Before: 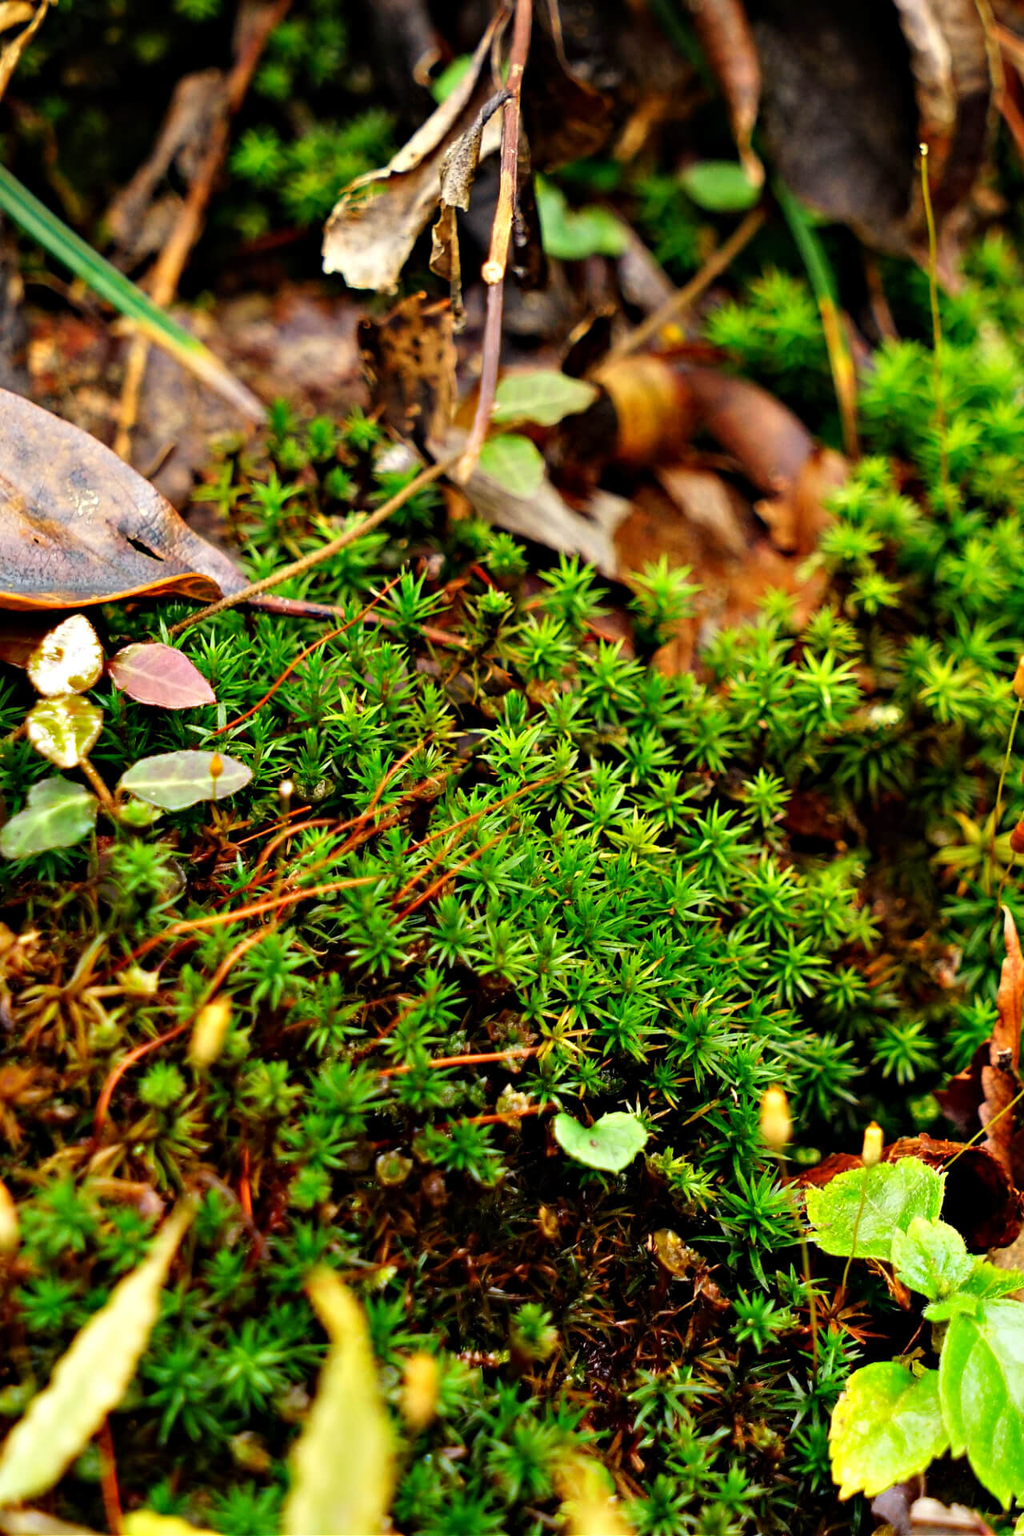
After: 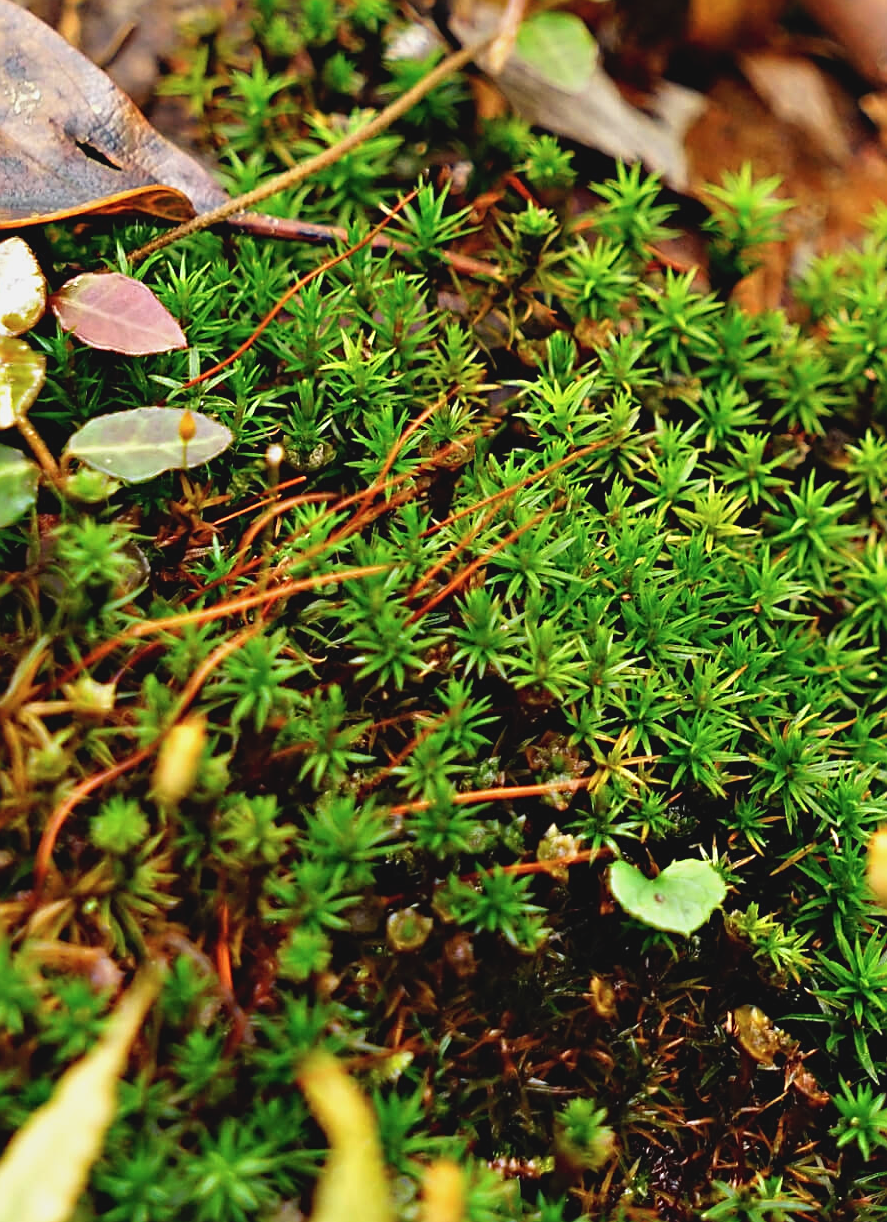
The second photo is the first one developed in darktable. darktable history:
contrast brightness saturation: contrast -0.1, saturation -0.1
crop: left 6.488%, top 27.668%, right 24.183%, bottom 8.656%
tone equalizer: on, module defaults
sharpen: on, module defaults
